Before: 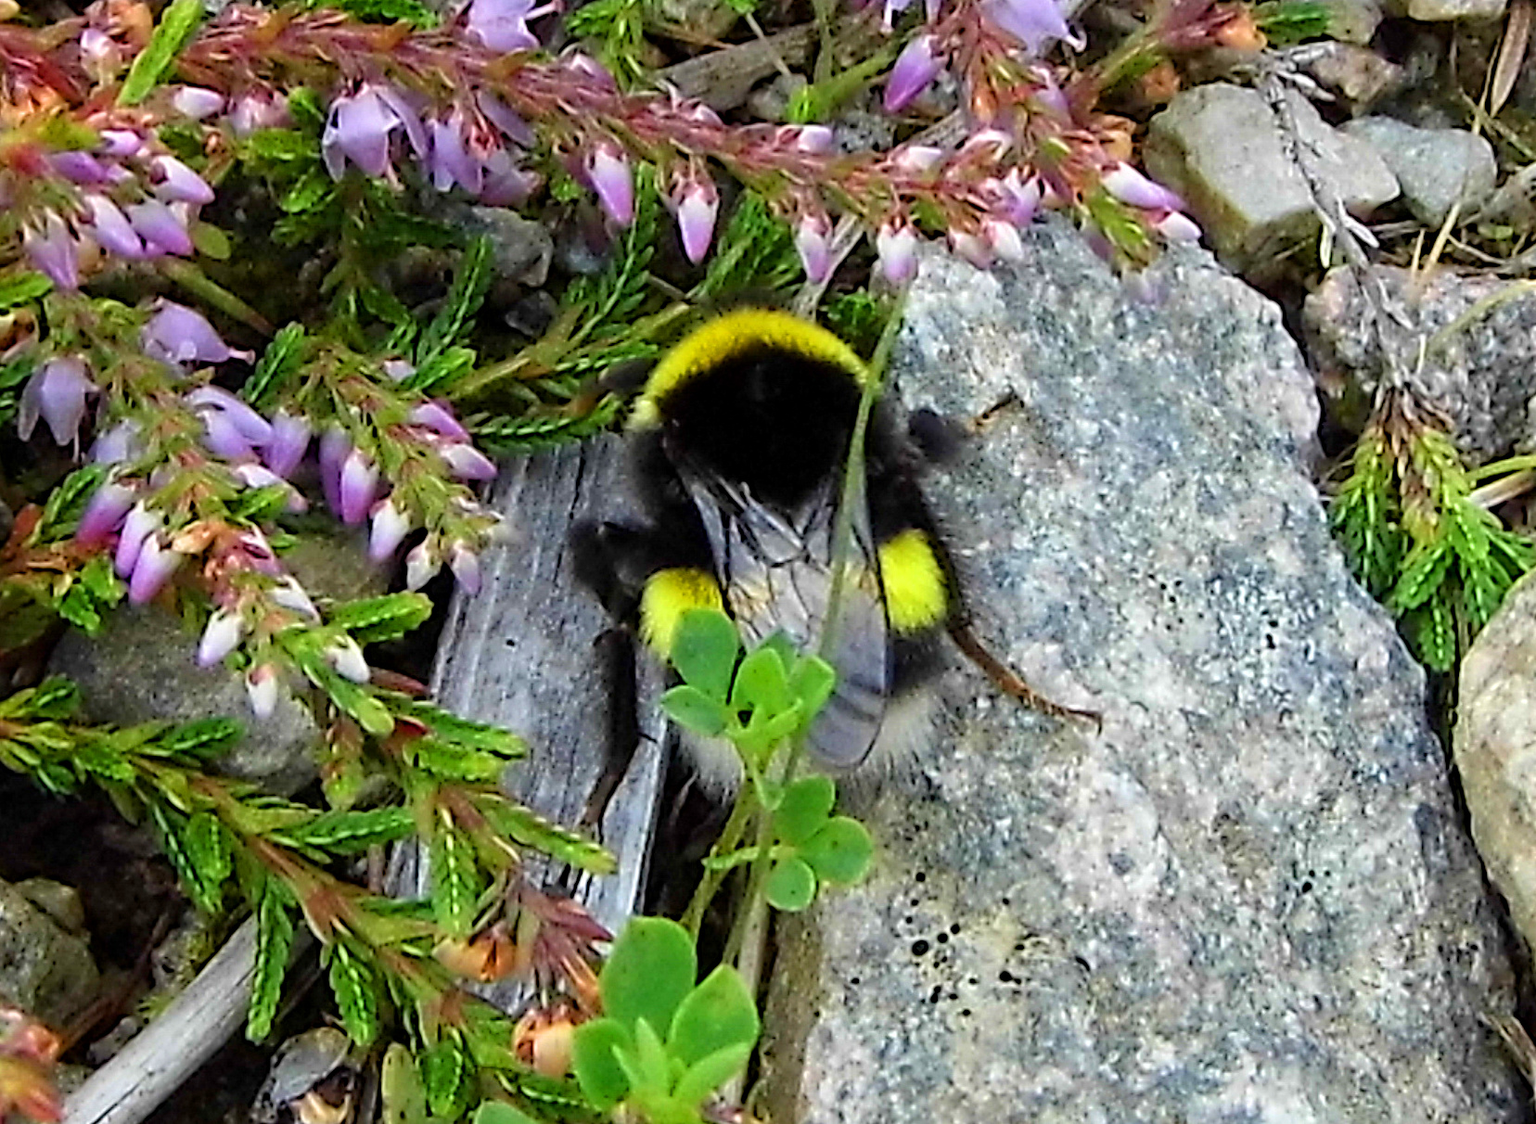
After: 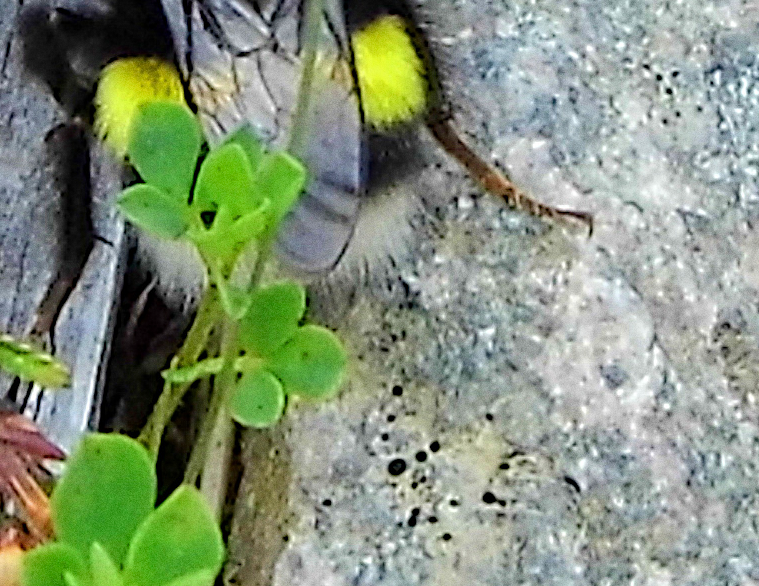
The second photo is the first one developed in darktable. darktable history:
grain: coarseness 0.09 ISO
crop: left 35.976%, top 45.819%, right 18.162%, bottom 5.807%
base curve: curves: ch0 [(0, 0) (0.235, 0.266) (0.503, 0.496) (0.786, 0.72) (1, 1)]
